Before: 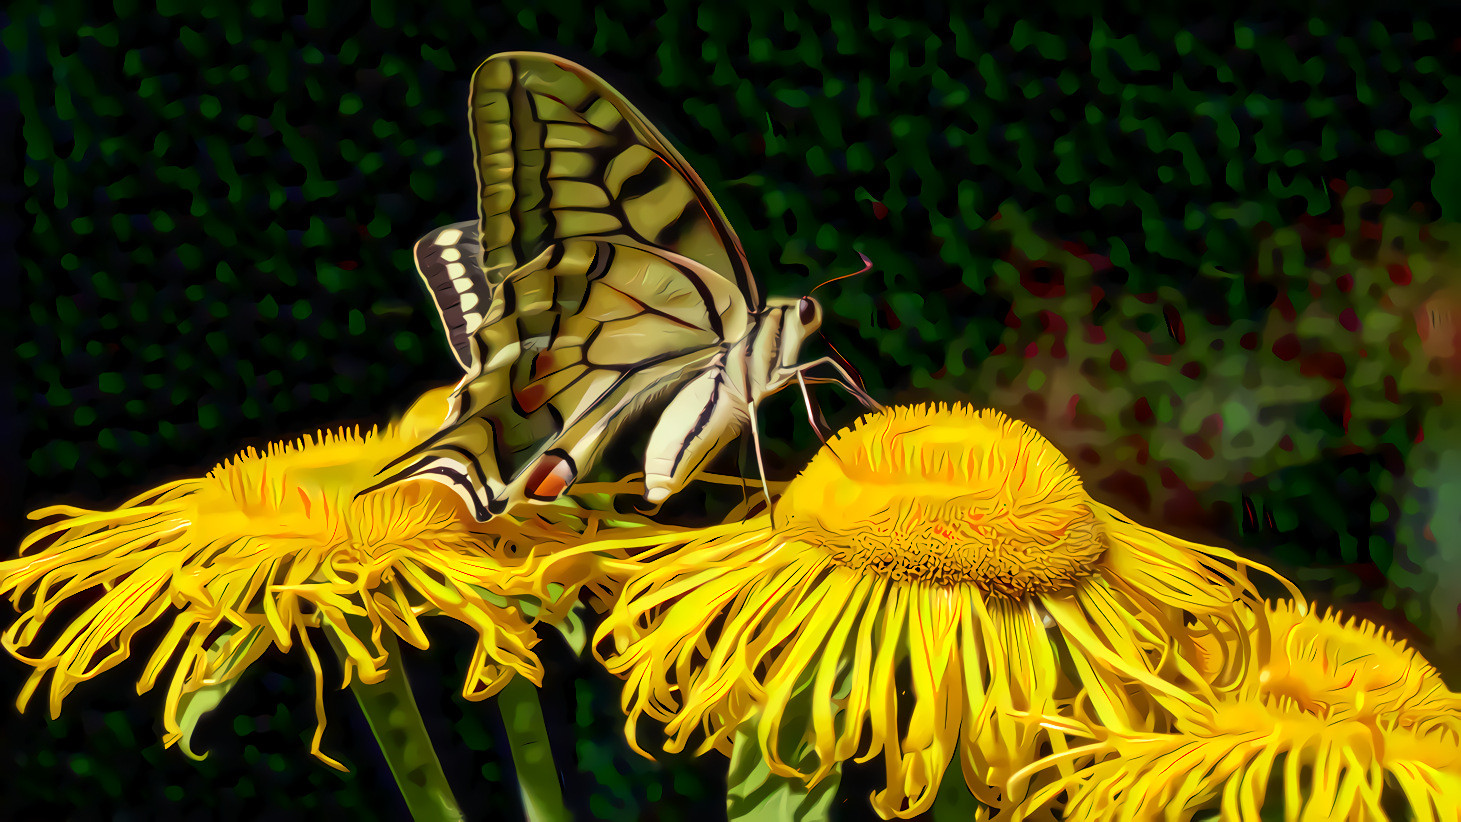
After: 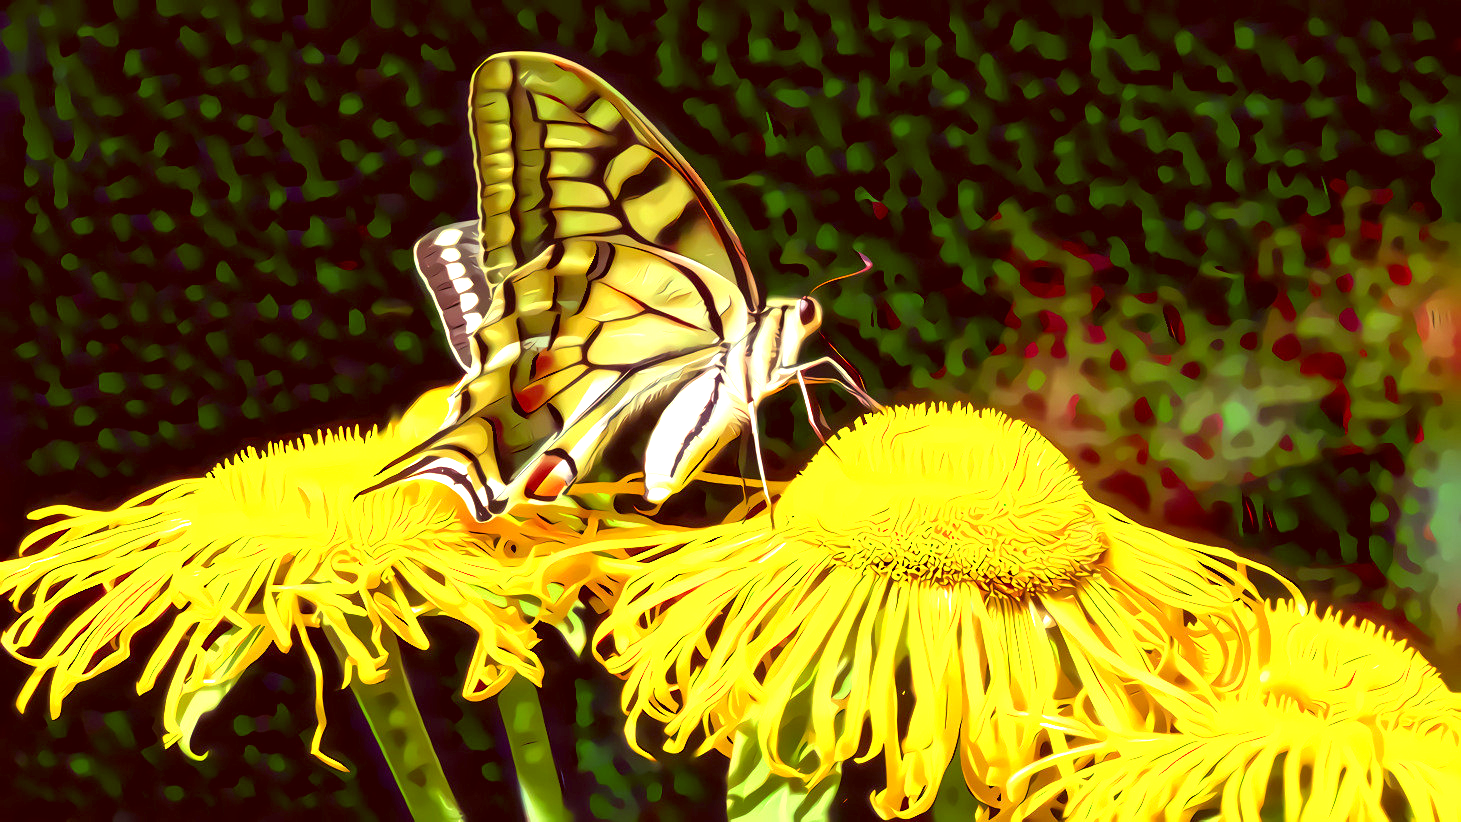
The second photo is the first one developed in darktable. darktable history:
color correction: highlights a* -7.11, highlights b* -0.194, shadows a* 20.75, shadows b* 11.57
exposure: black level correction 0, exposure 1.608 EV, compensate highlight preservation false
